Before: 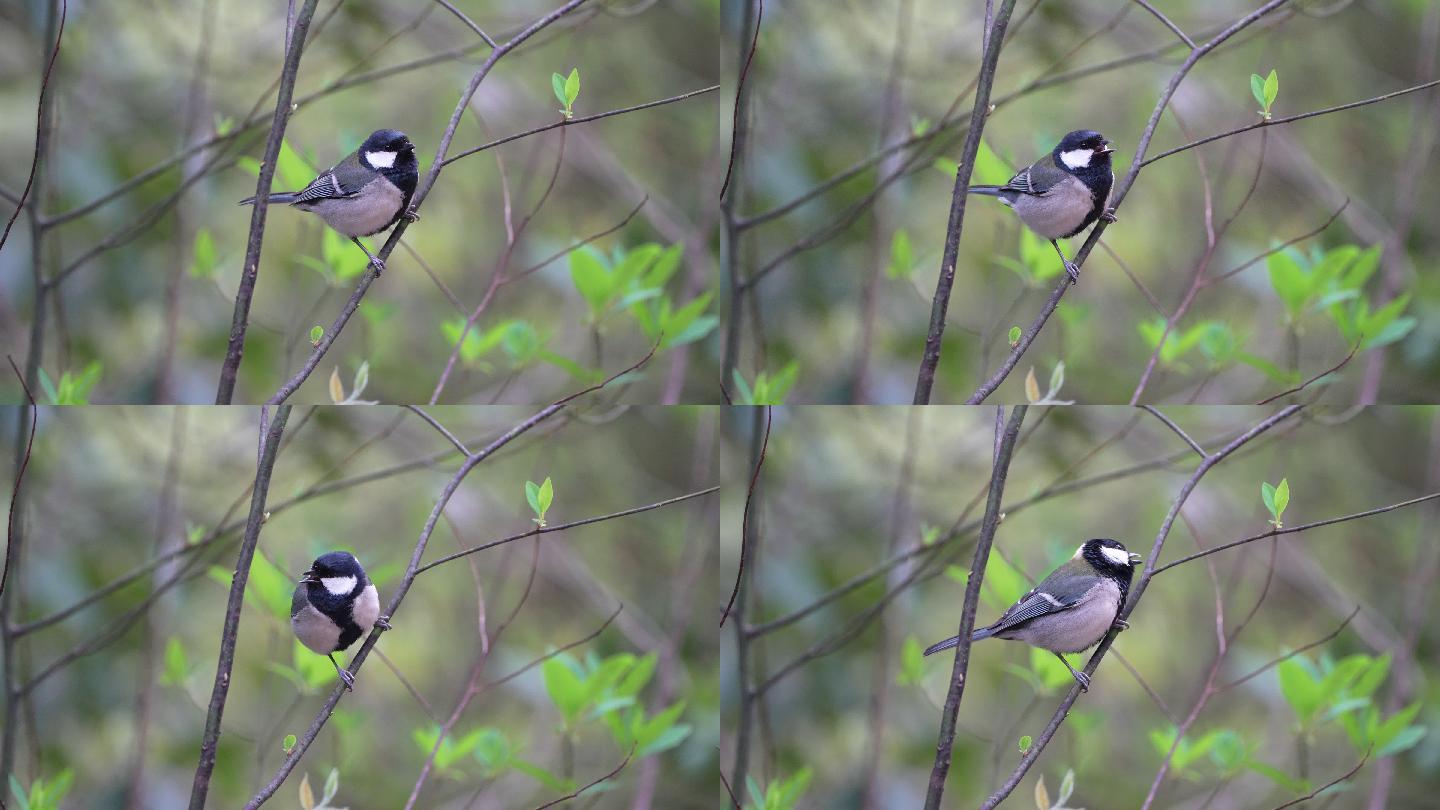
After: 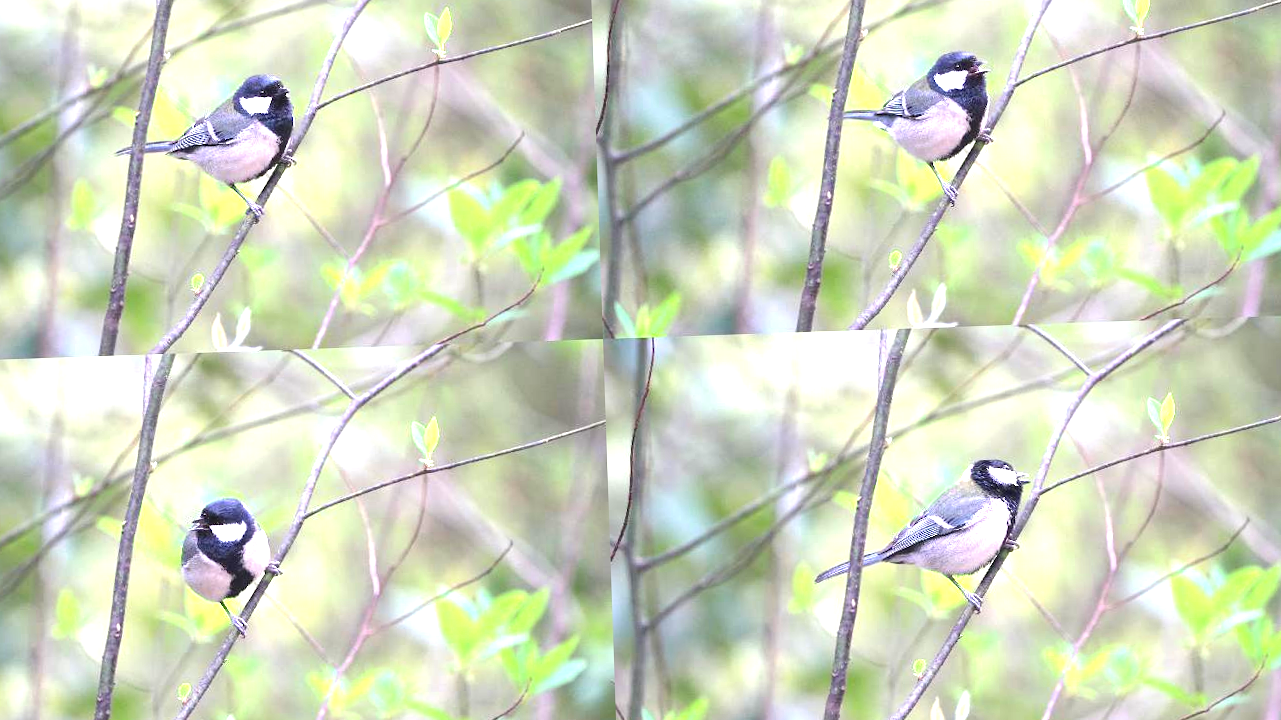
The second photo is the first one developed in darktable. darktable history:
exposure: black level correction 0, exposure 1.75 EV, compensate exposure bias true, compensate highlight preservation false
crop and rotate: angle 1.96°, left 5.673%, top 5.673%
